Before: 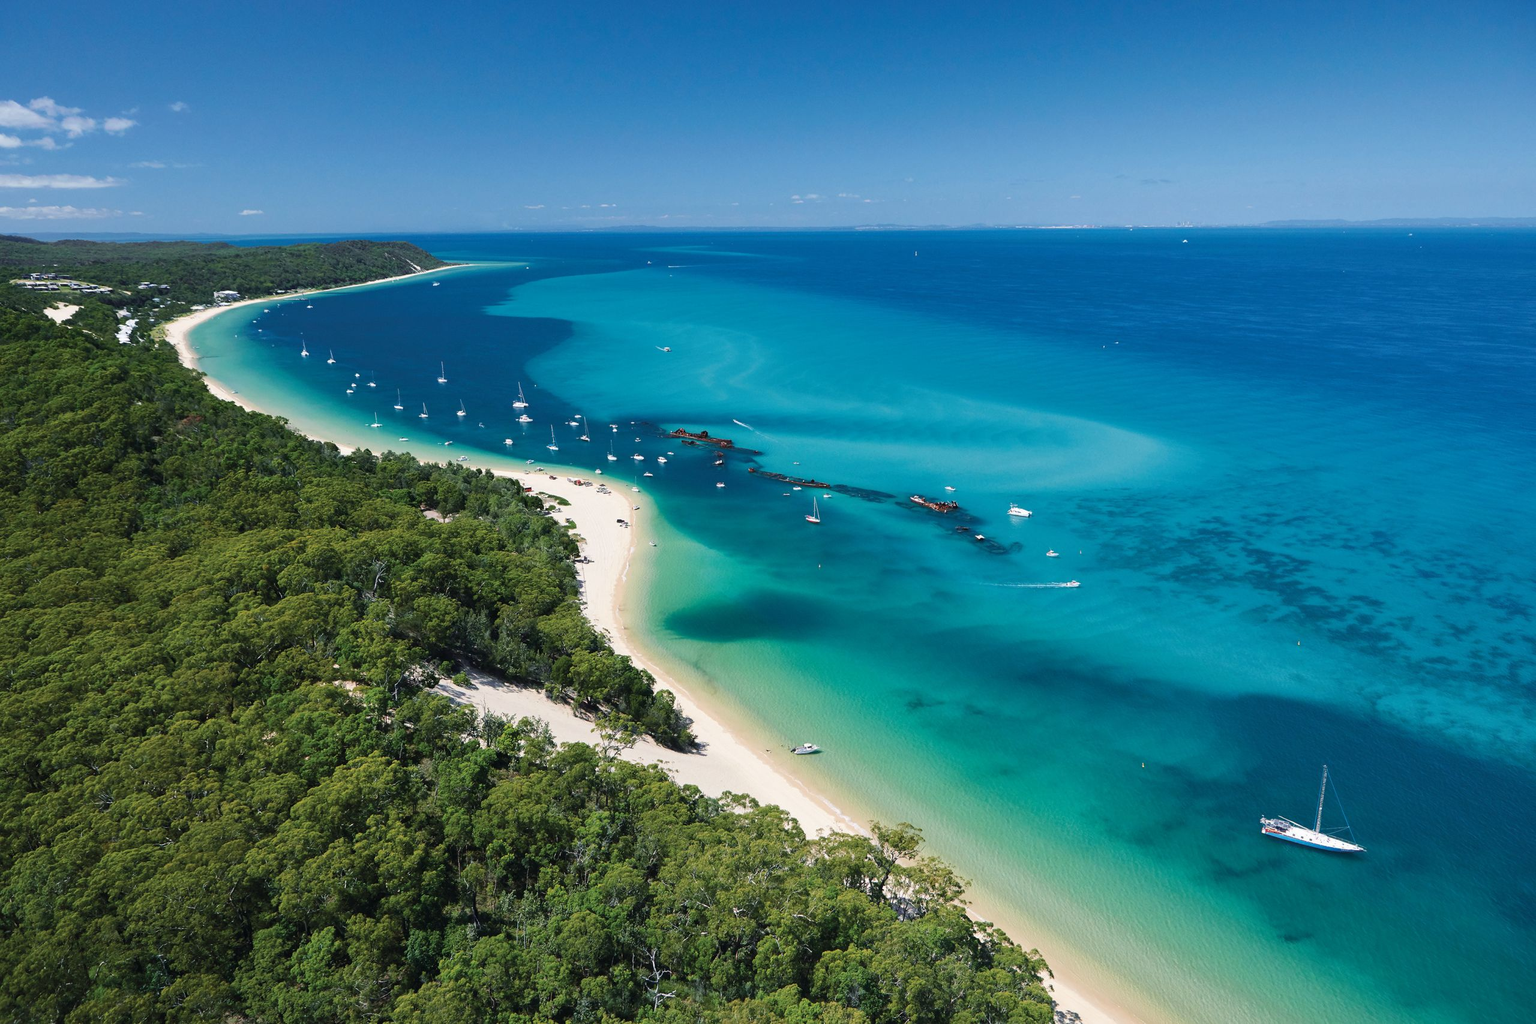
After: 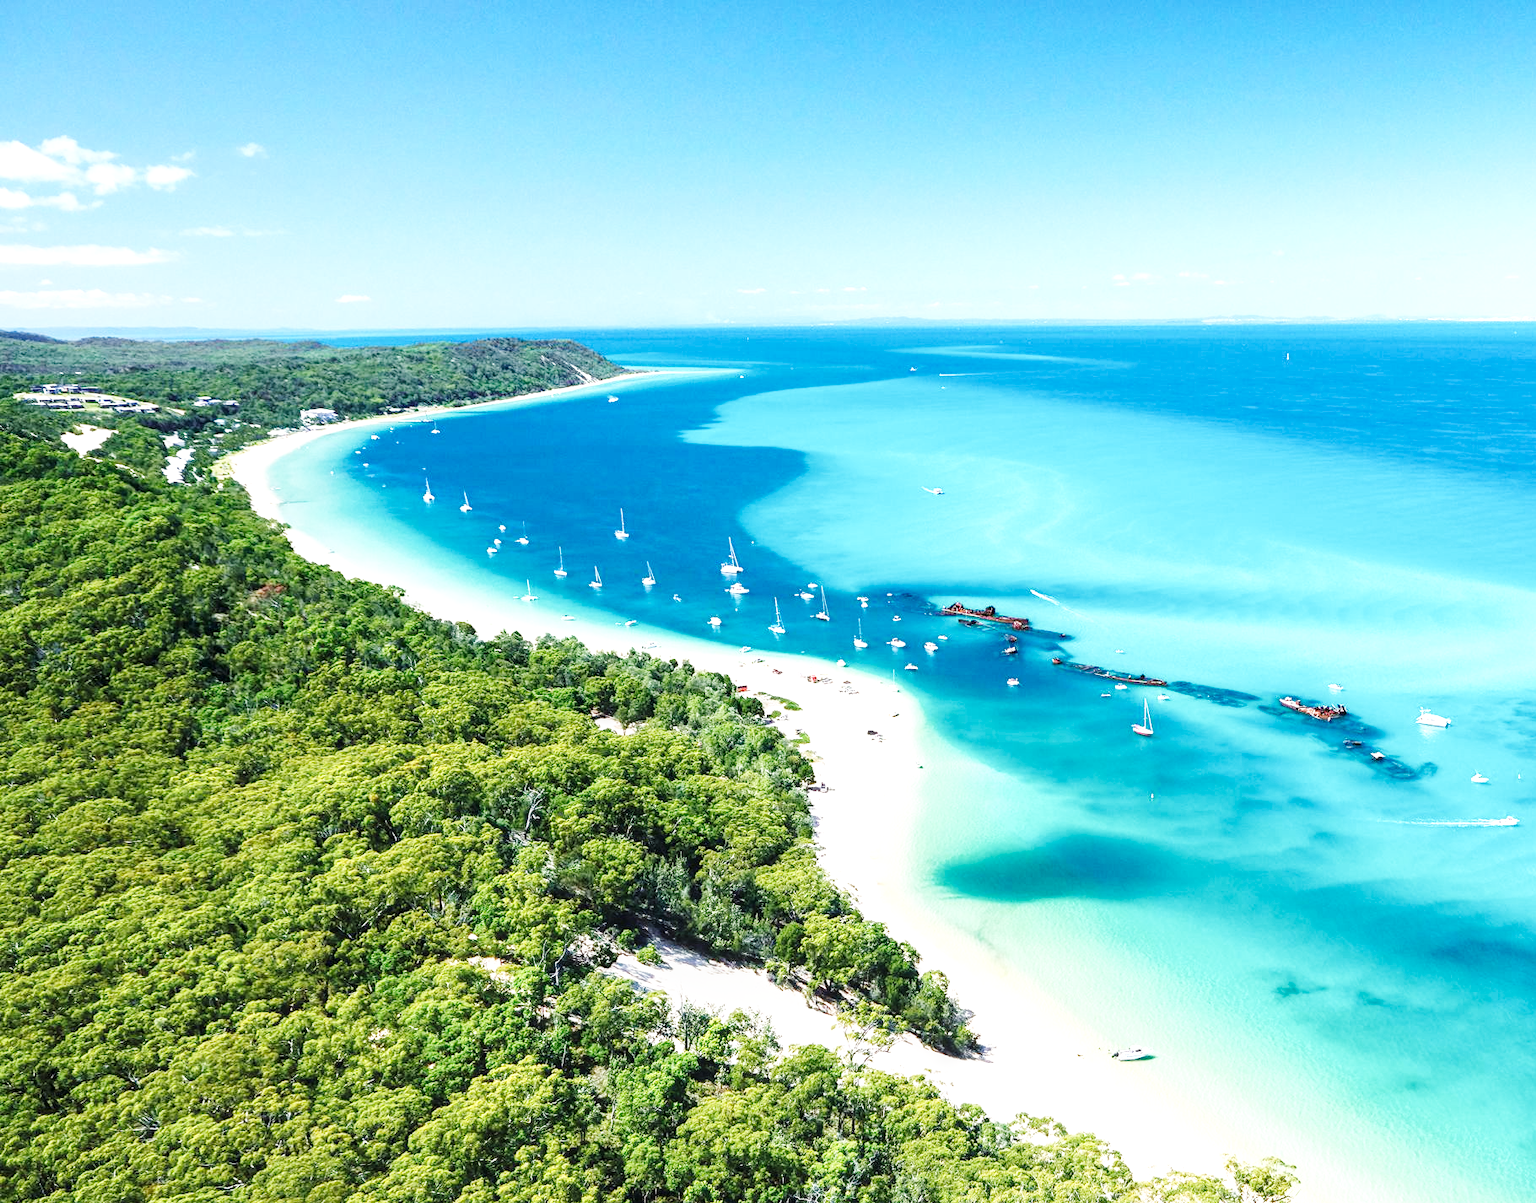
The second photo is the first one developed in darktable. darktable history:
local contrast: on, module defaults
exposure: black level correction 0, exposure 0.7 EV, compensate highlight preservation false
base curve: curves: ch0 [(0, 0.003) (0.001, 0.002) (0.006, 0.004) (0.02, 0.022) (0.048, 0.086) (0.094, 0.234) (0.162, 0.431) (0.258, 0.629) (0.385, 0.8) (0.548, 0.918) (0.751, 0.988) (1, 1)], preserve colors none
crop: right 28.829%, bottom 16.365%
